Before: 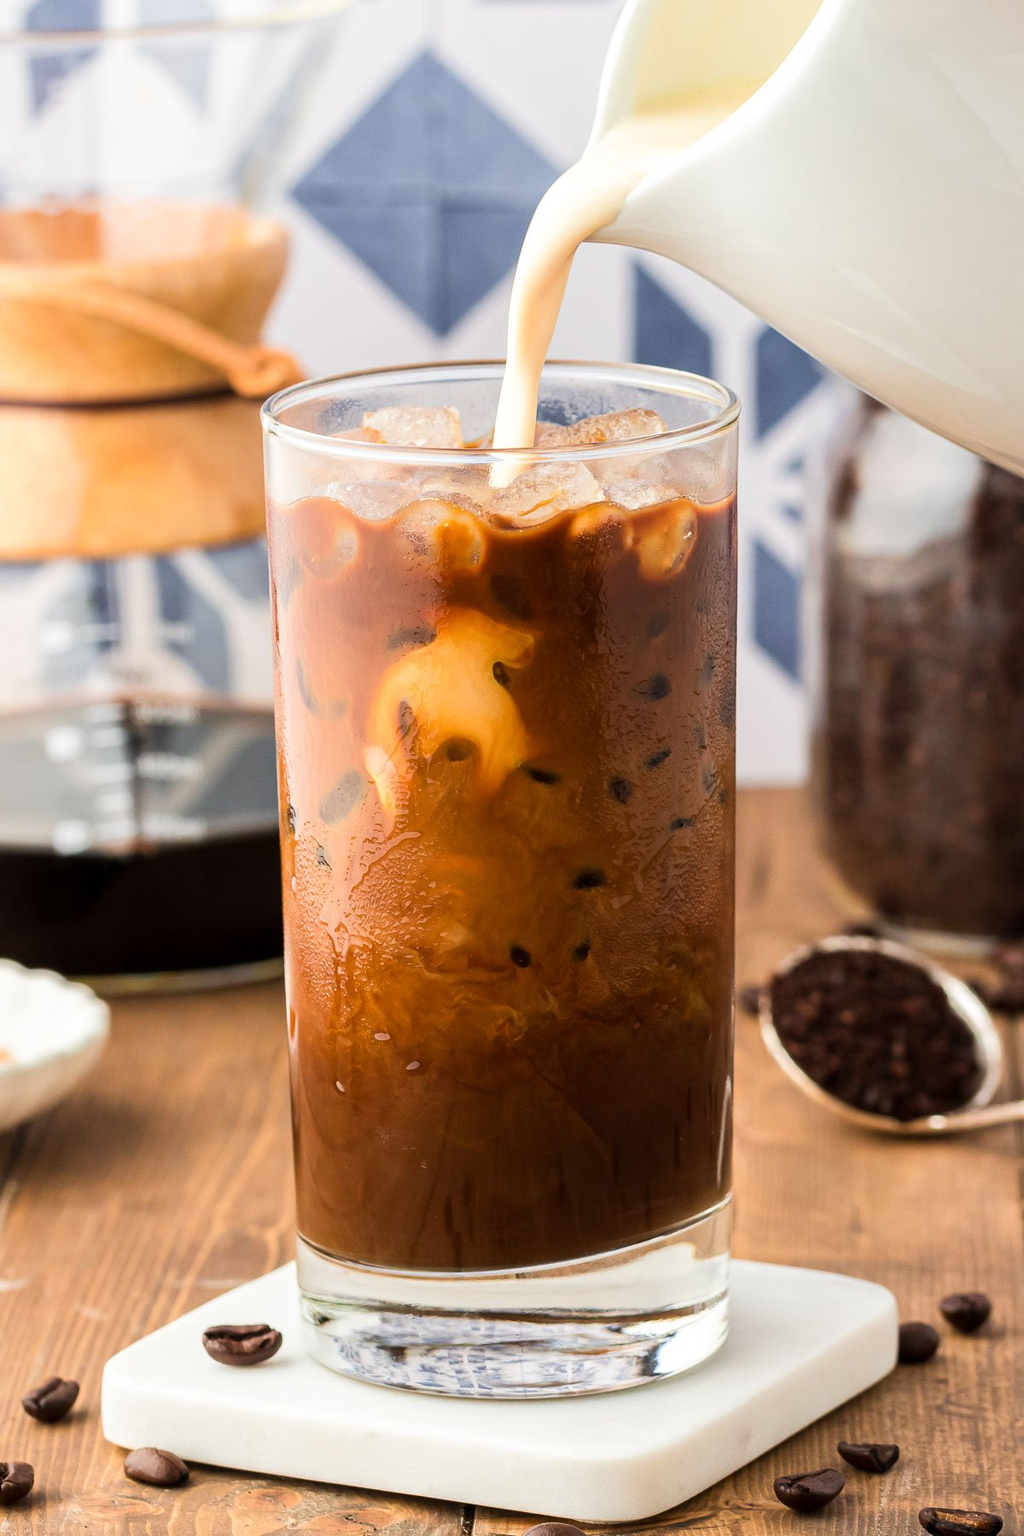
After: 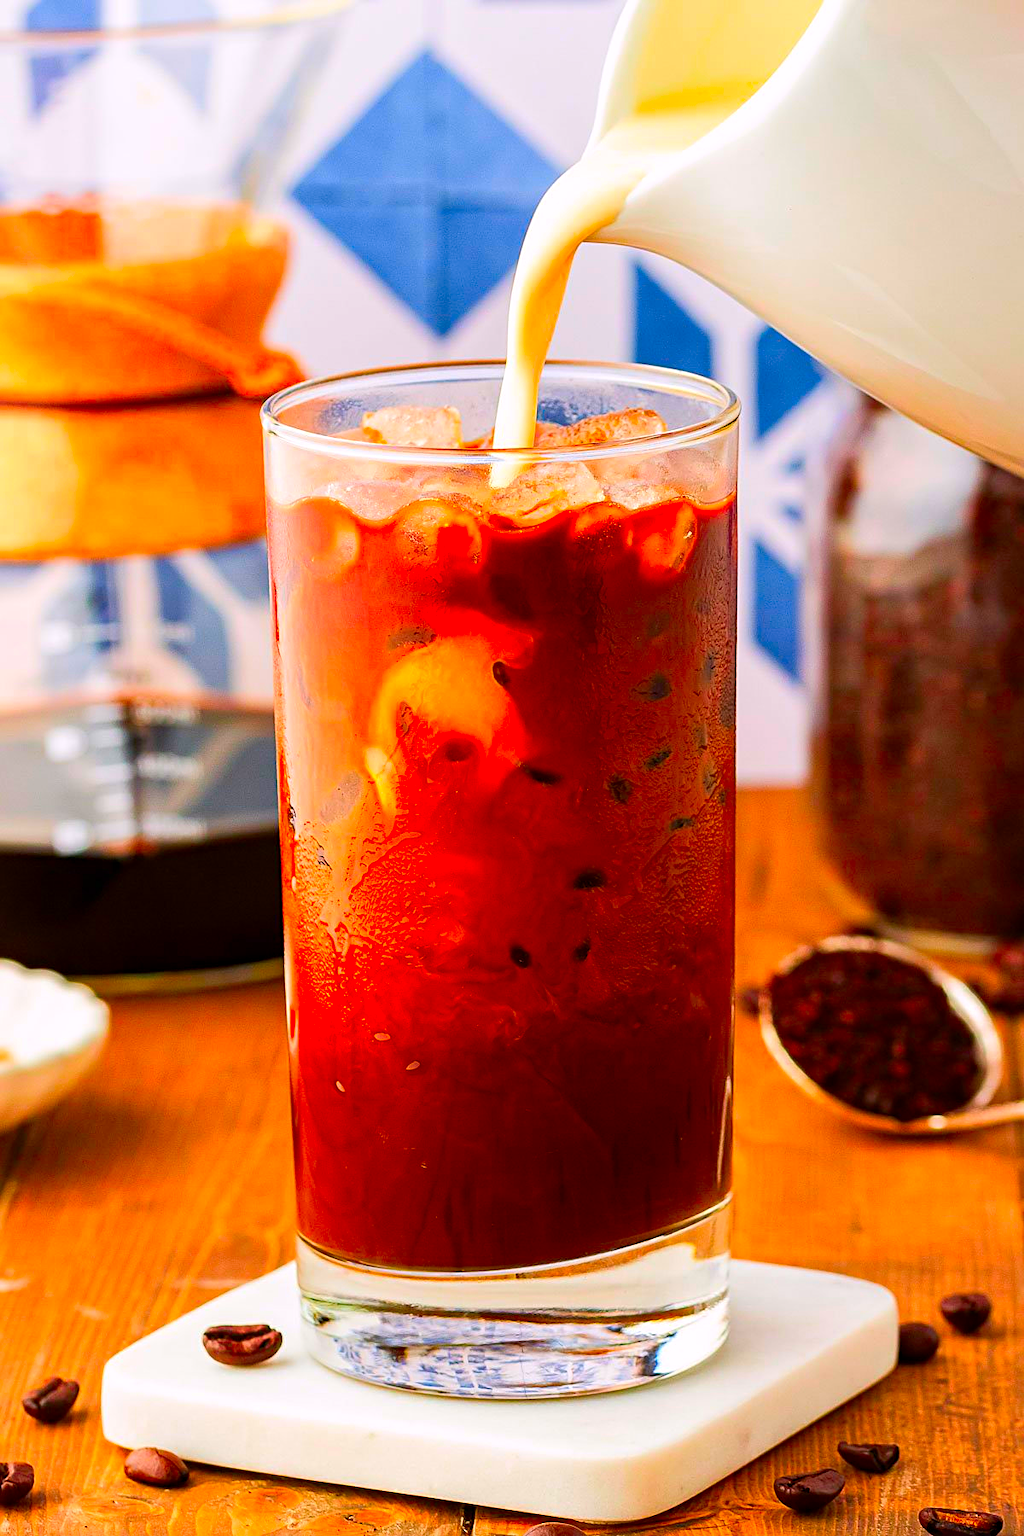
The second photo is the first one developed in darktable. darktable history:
color correction: highlights a* 1.64, highlights b* -1.66, saturation 2.53
sharpen: on, module defaults
haze removal: compatibility mode true, adaptive false
